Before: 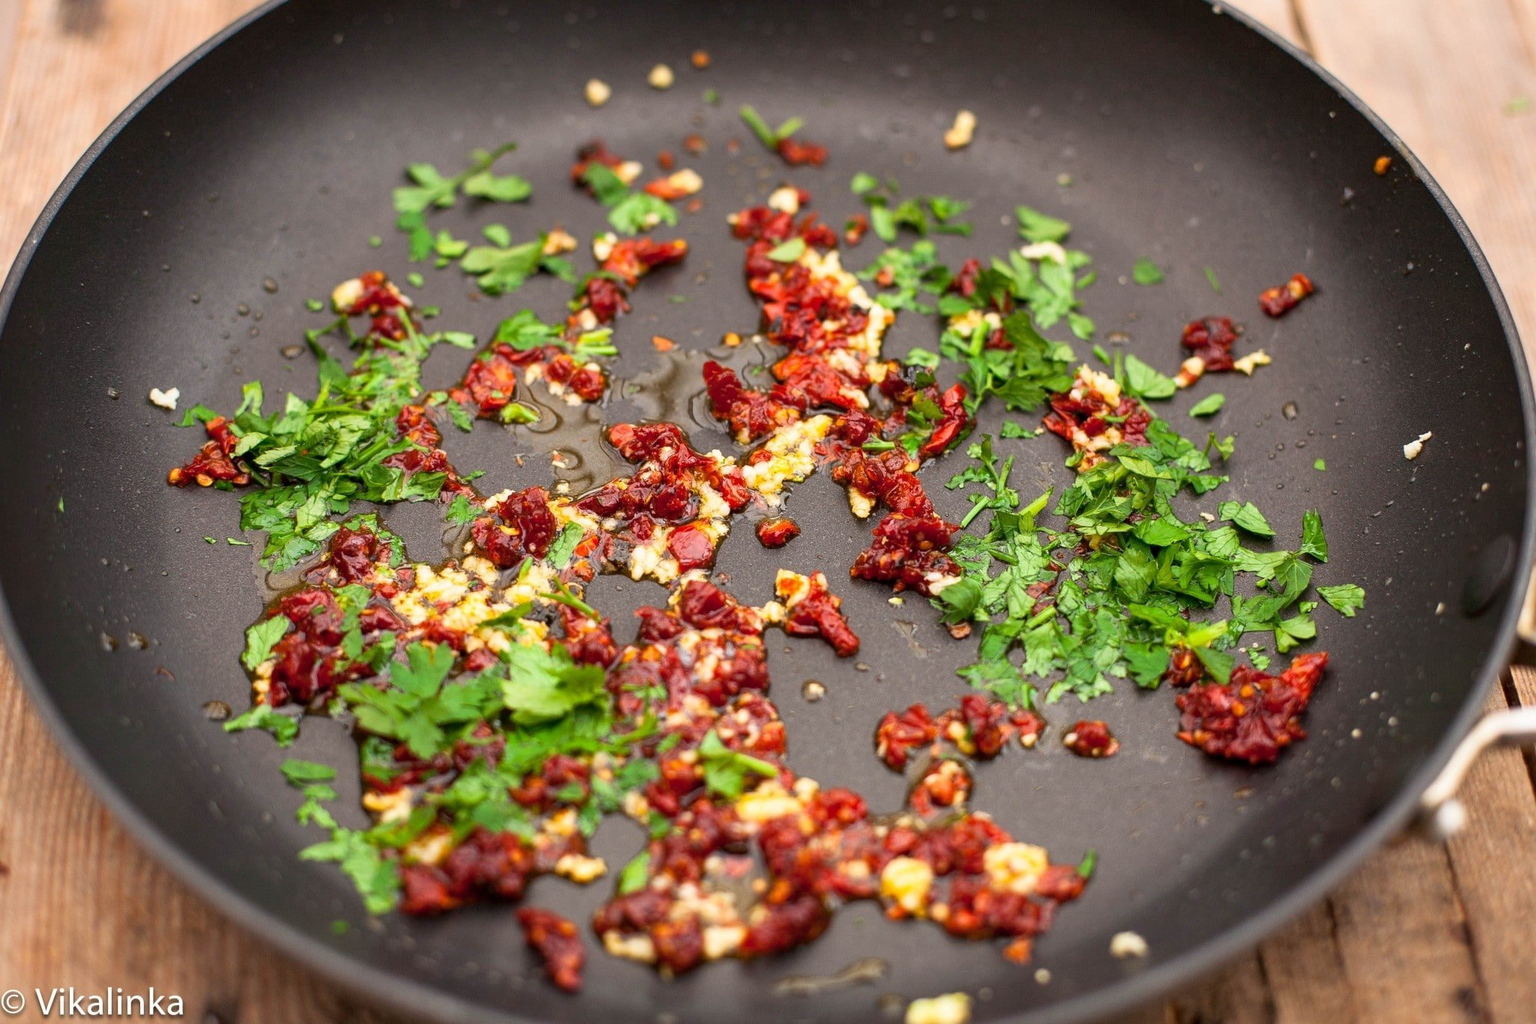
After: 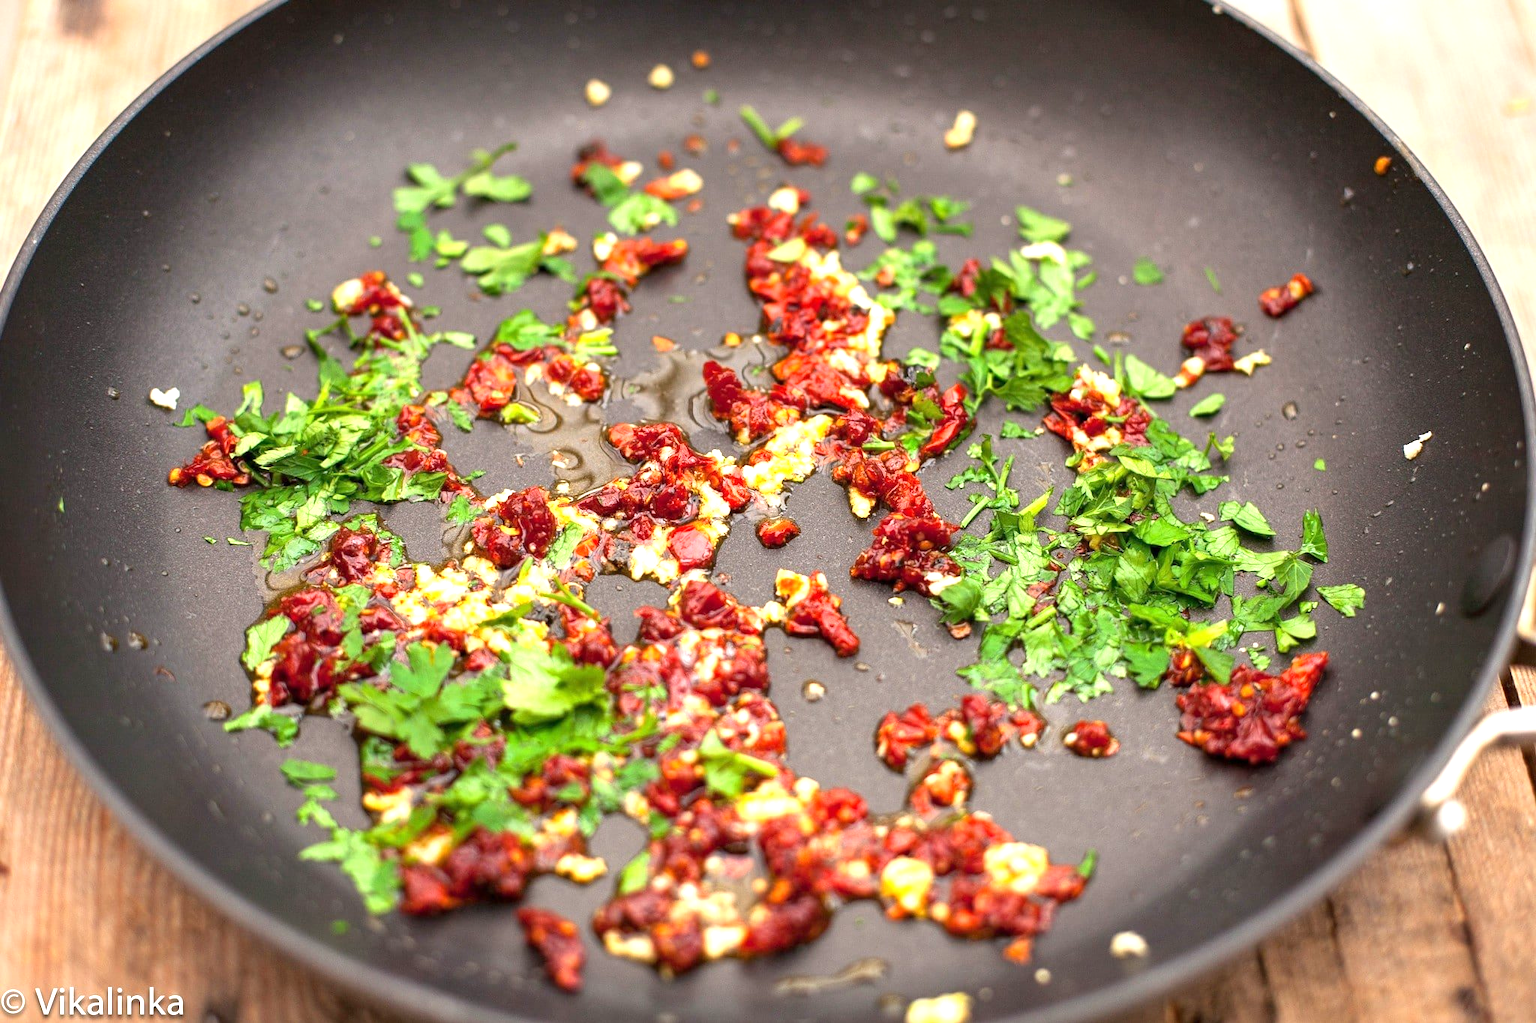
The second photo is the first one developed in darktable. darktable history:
exposure: exposure 0.774 EV, compensate highlight preservation false
